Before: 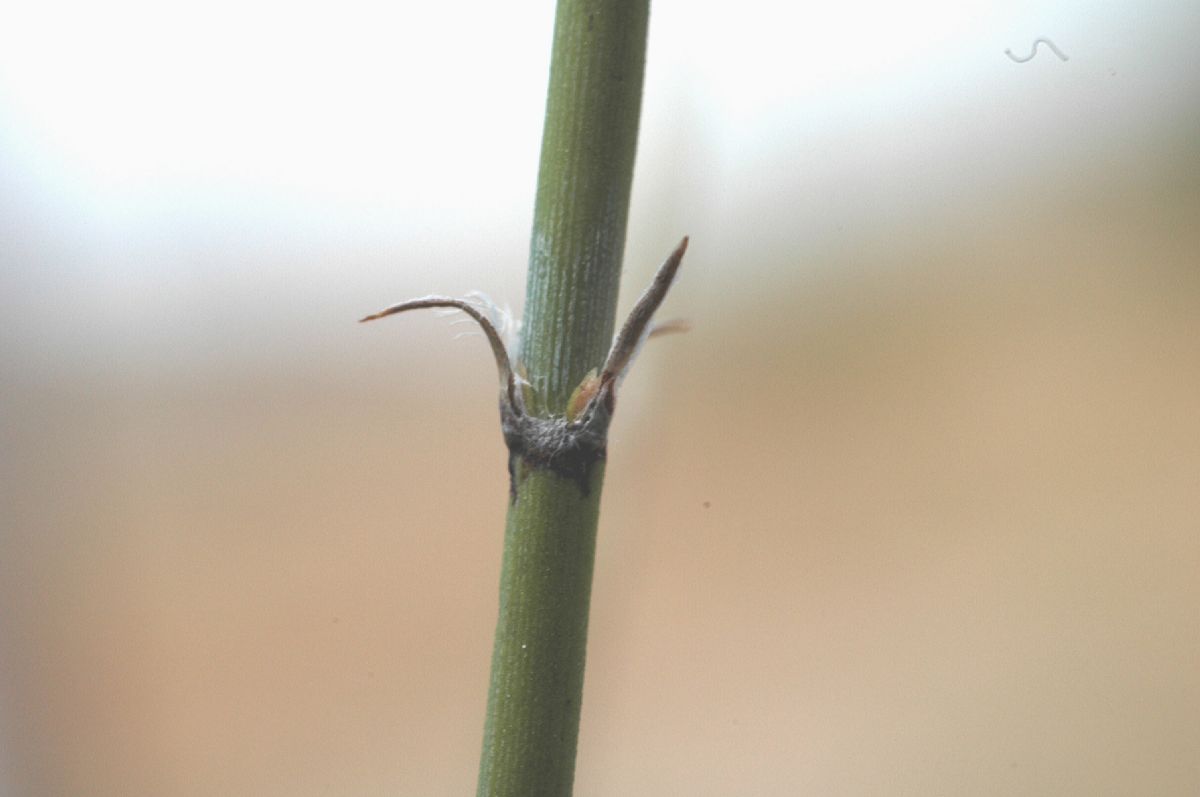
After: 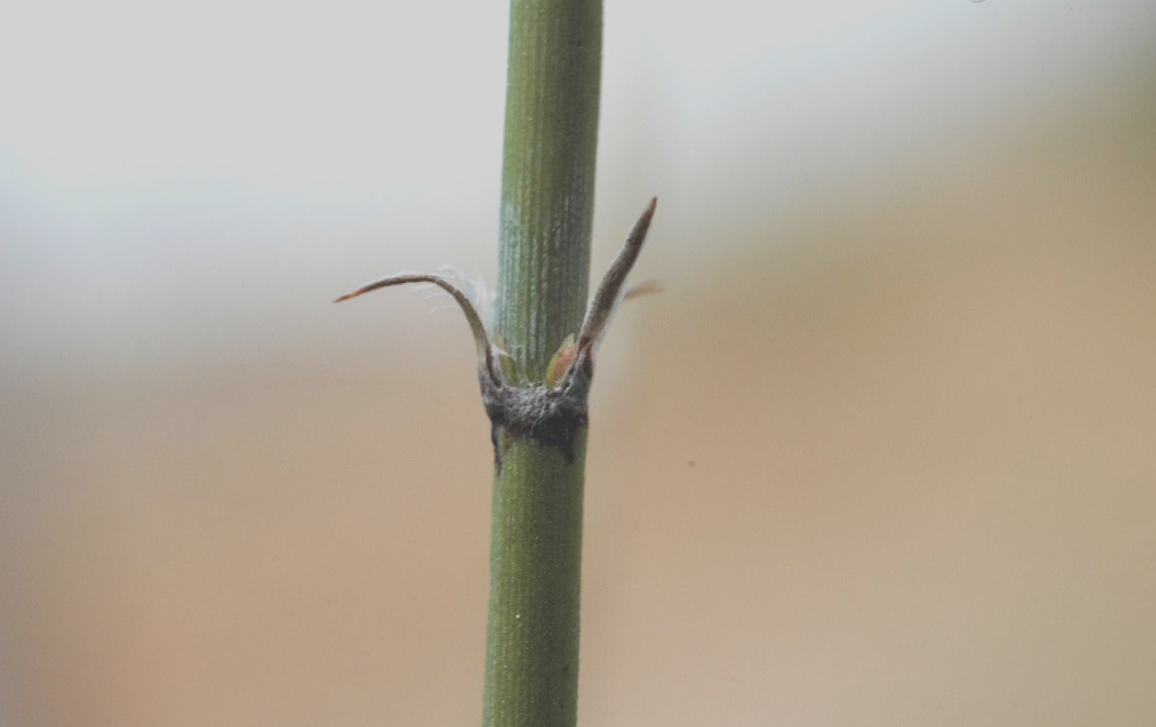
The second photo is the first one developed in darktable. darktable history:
filmic rgb: black relative exposure -7.65 EV, white relative exposure 4.56 EV, hardness 3.61
rotate and perspective: rotation -3.52°, crop left 0.036, crop right 0.964, crop top 0.081, crop bottom 0.919
